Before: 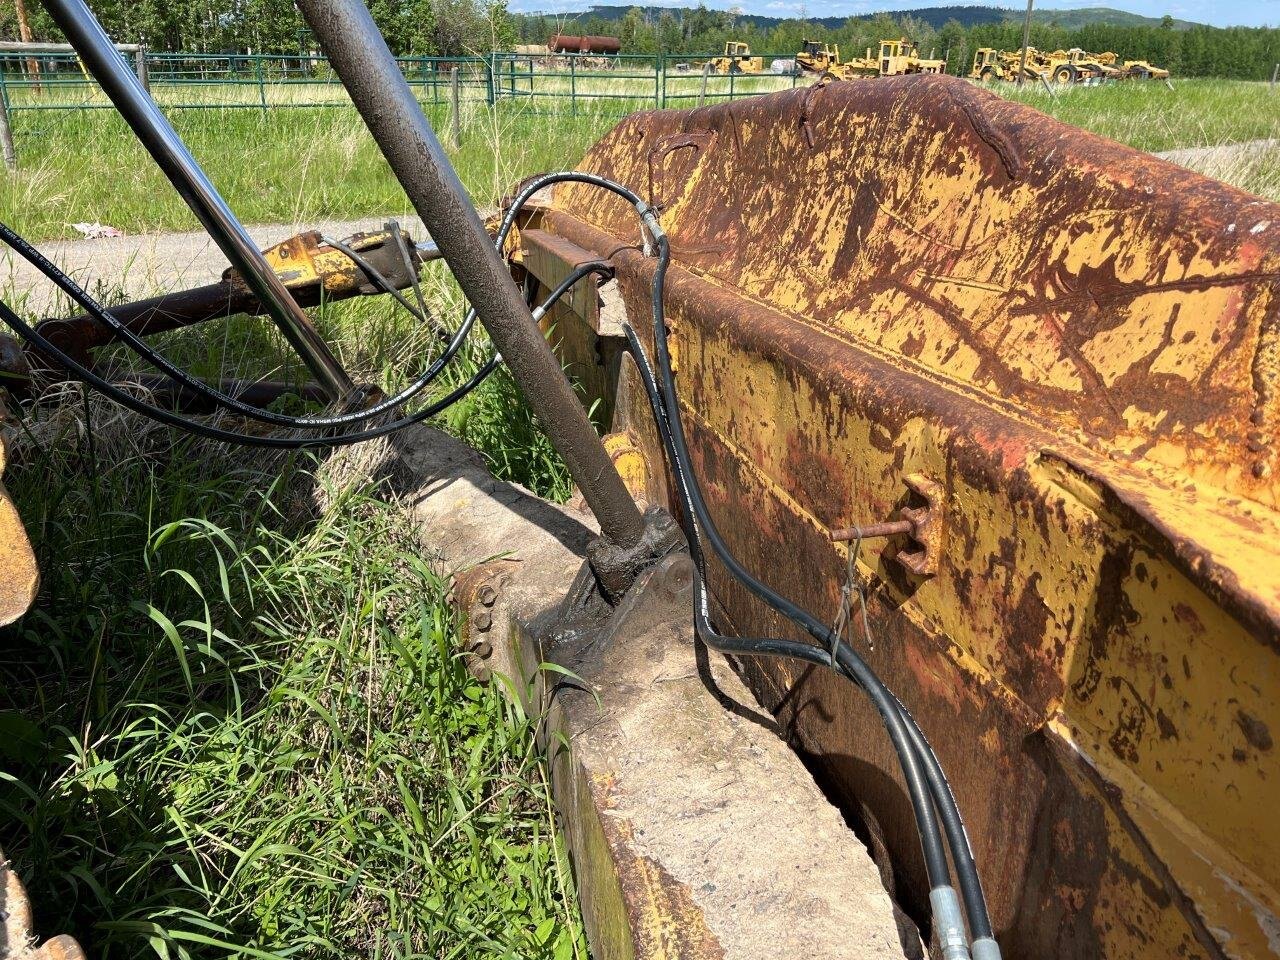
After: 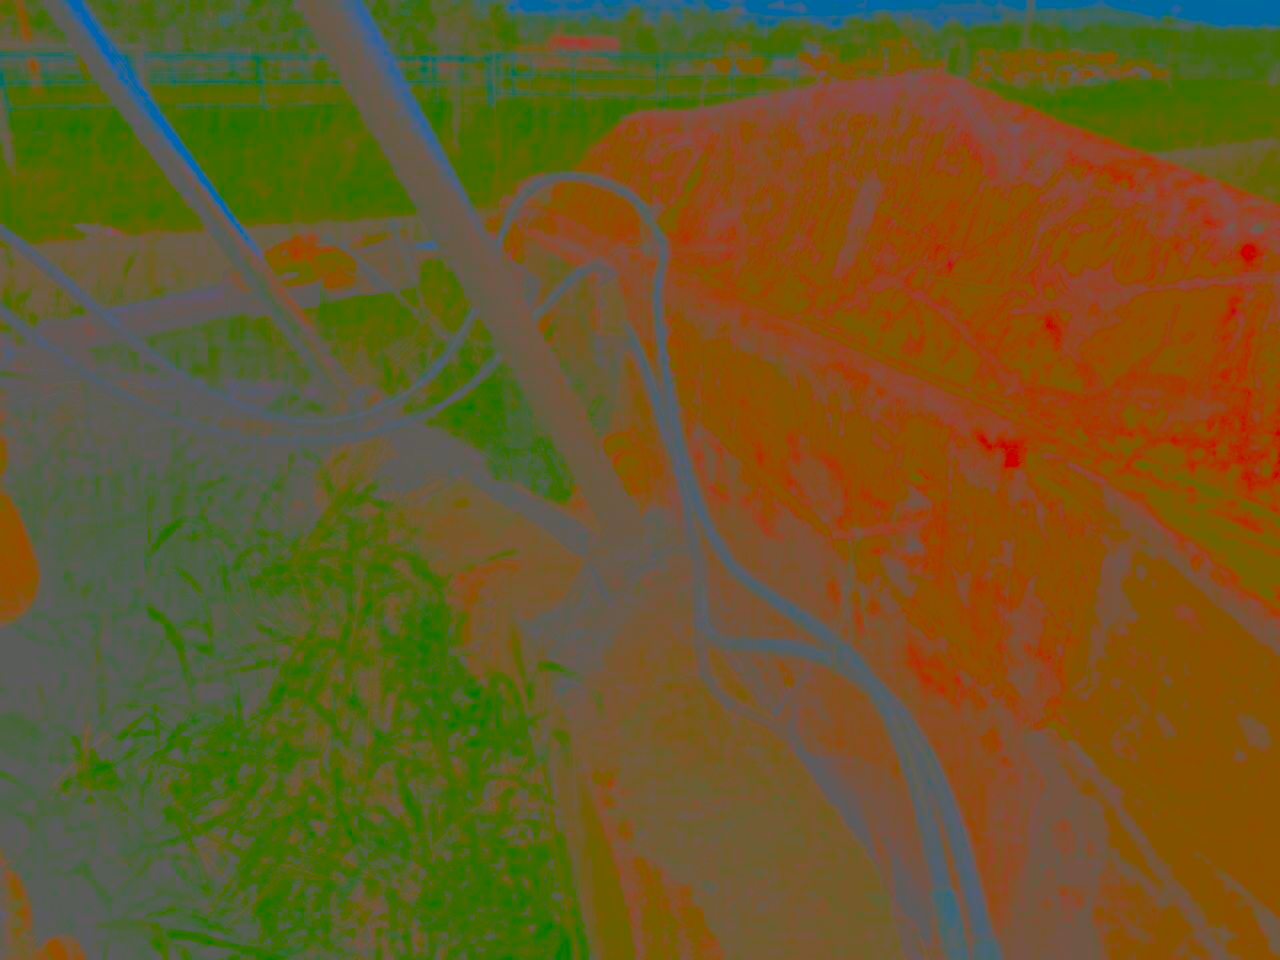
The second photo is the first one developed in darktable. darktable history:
contrast brightness saturation: contrast -0.981, brightness -0.164, saturation 0.74
